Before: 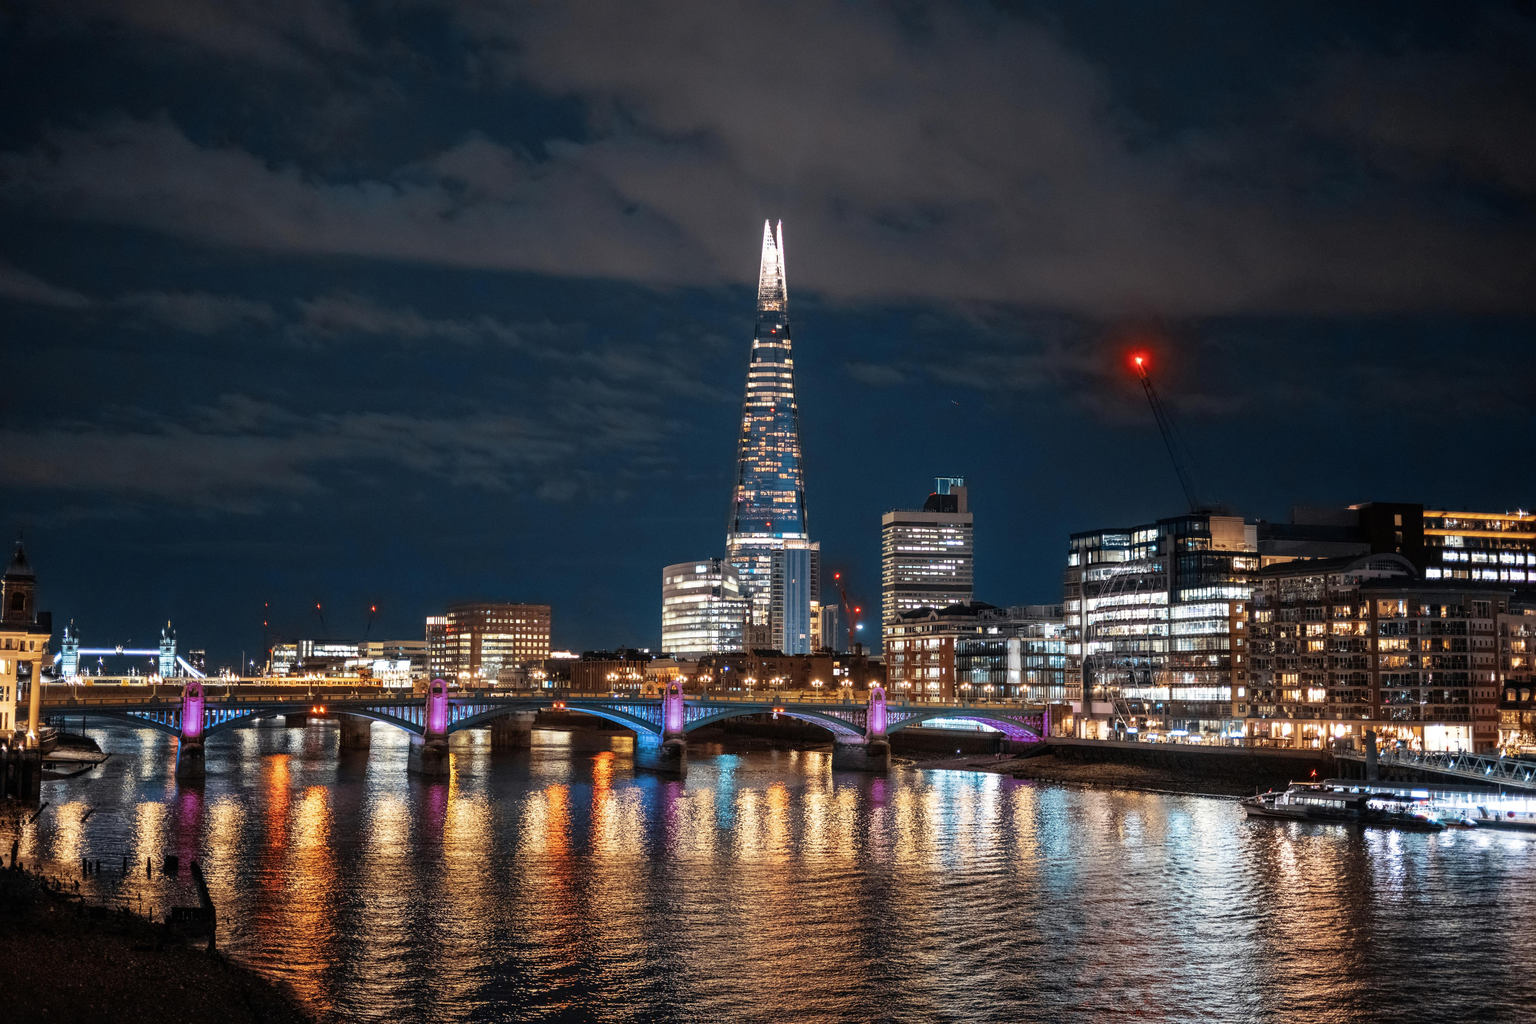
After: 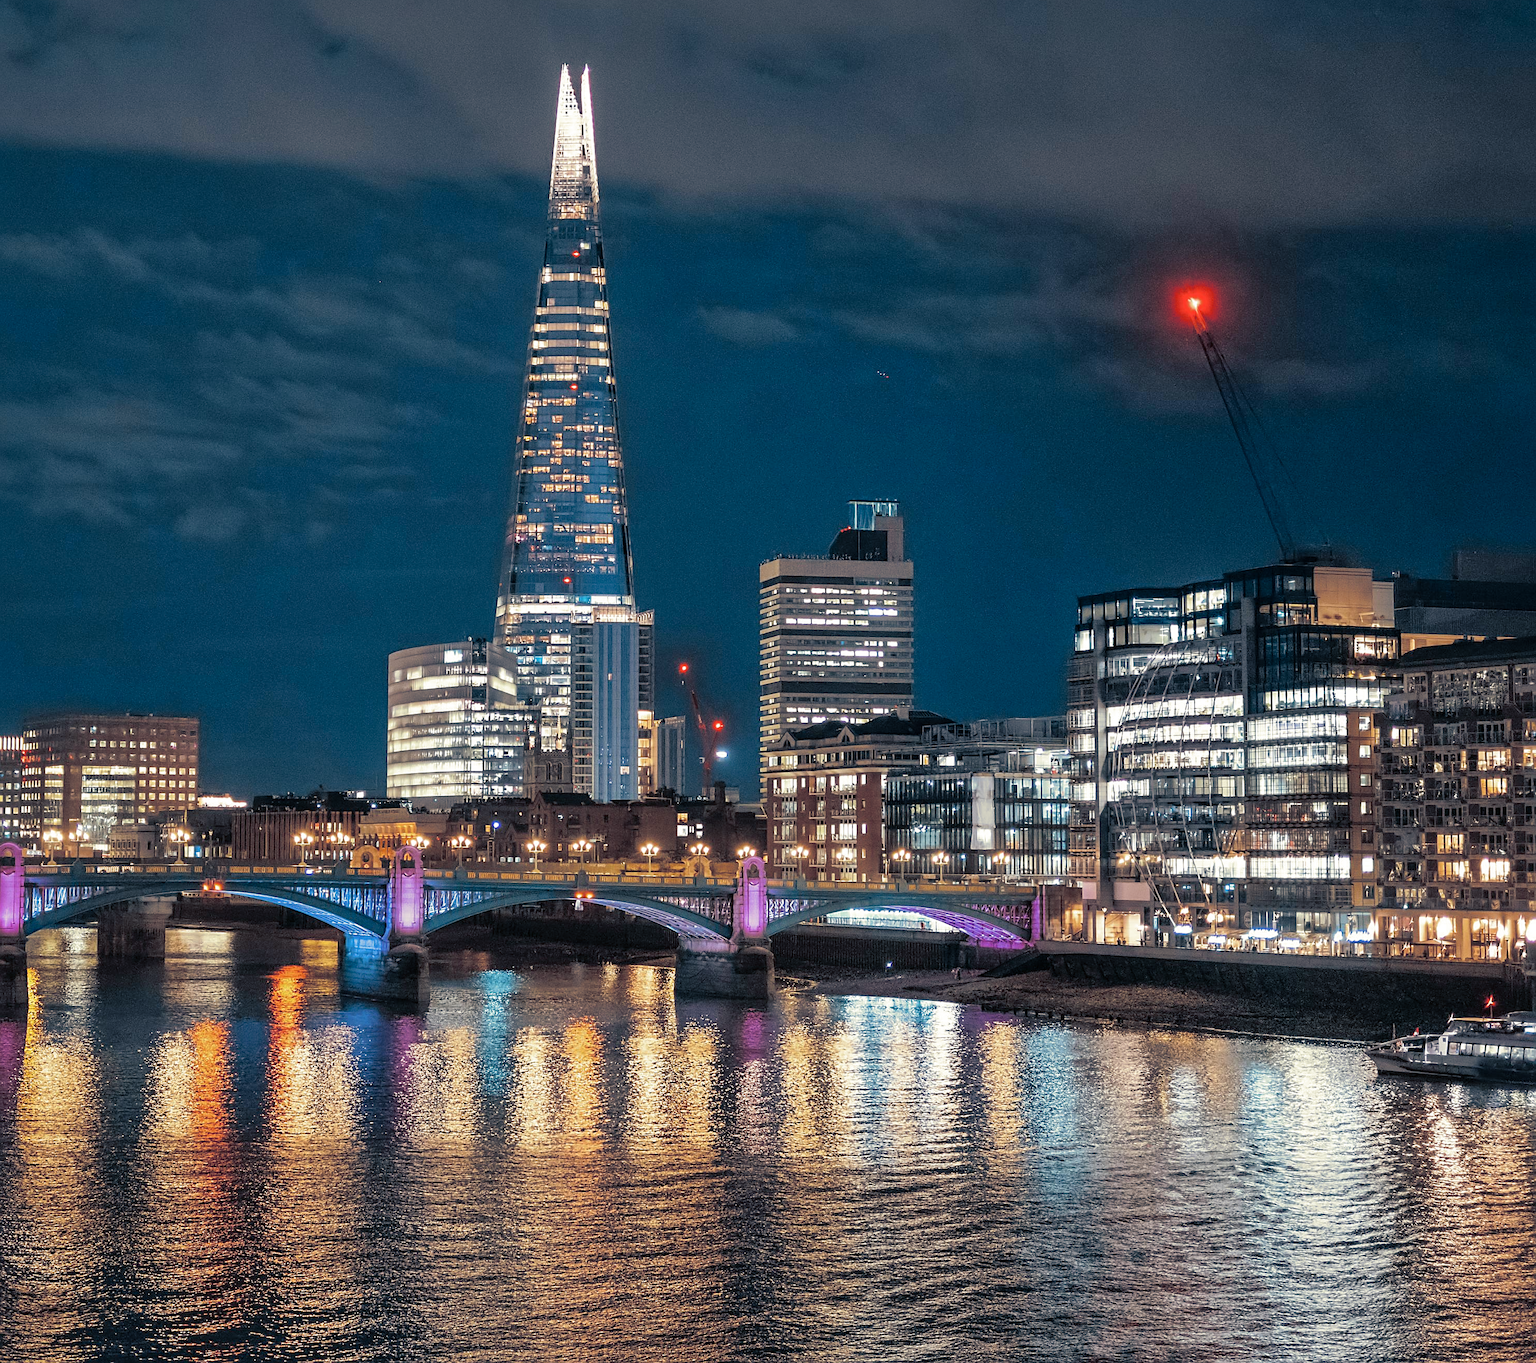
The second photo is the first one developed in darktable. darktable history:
shadows and highlights: on, module defaults
split-toning: shadows › hue 216°, shadows › saturation 1, highlights › hue 57.6°, balance -33.4
crop and rotate: left 28.256%, top 17.734%, right 12.656%, bottom 3.573%
sharpen: on, module defaults
color correction: highlights a* -0.182, highlights b* -0.124
